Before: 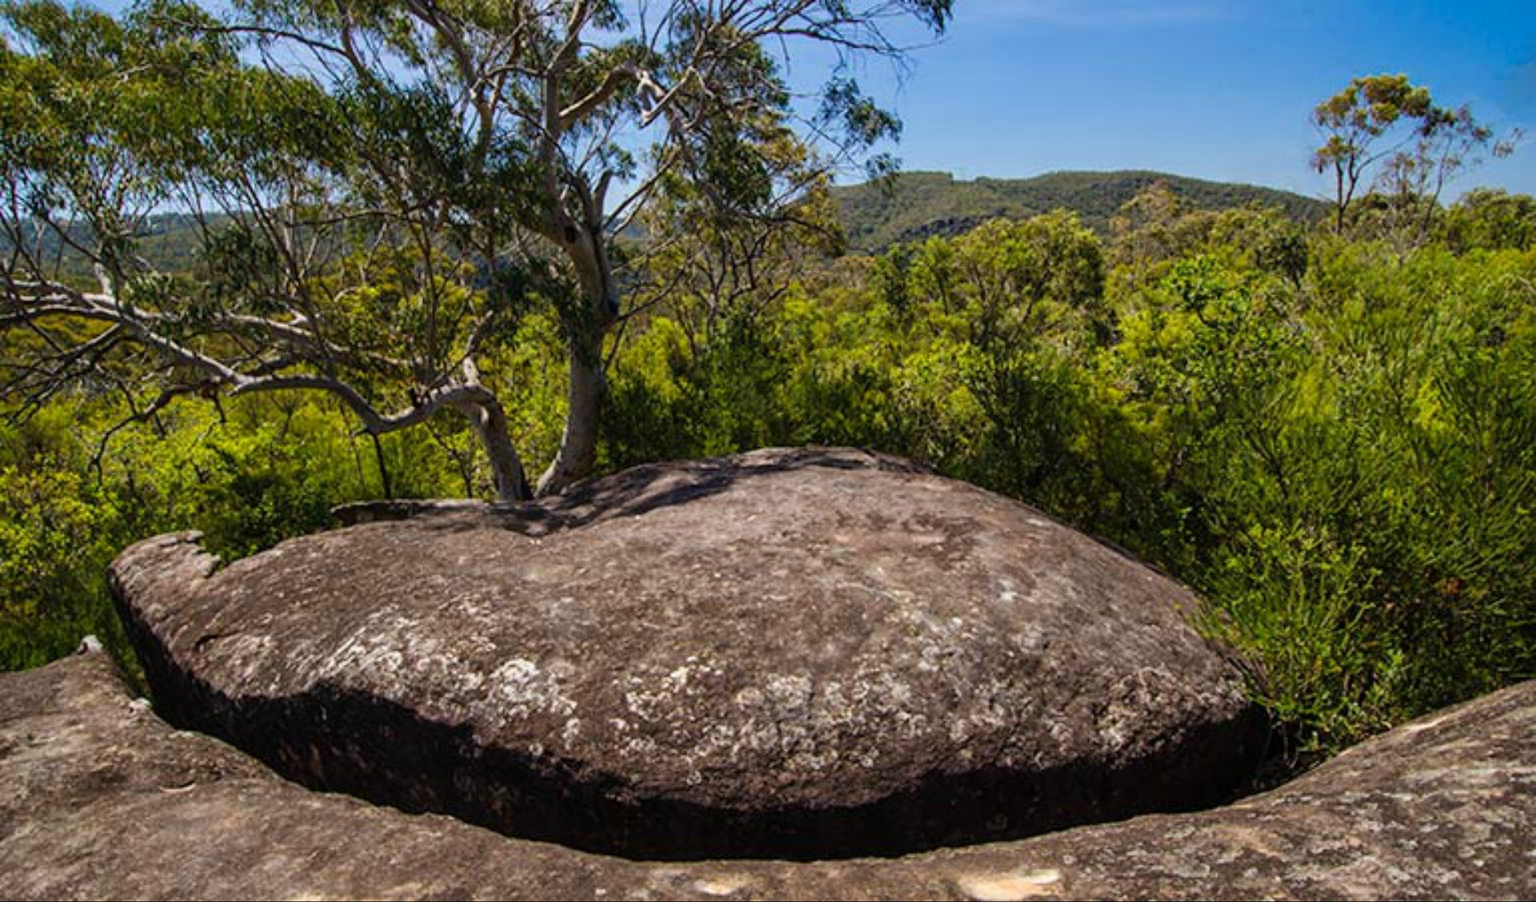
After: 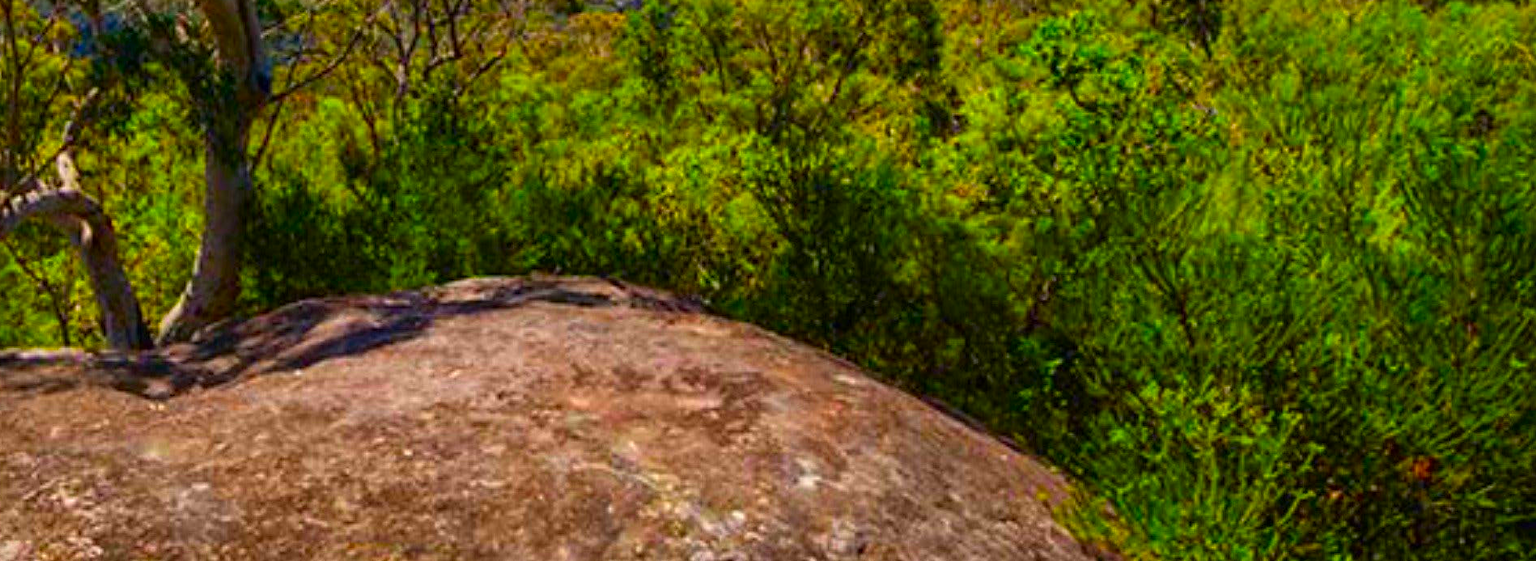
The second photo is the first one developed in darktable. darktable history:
color correction: highlights b* -0.002, saturation 2.19
crop and rotate: left 27.486%, top 27.414%, bottom 27.41%
